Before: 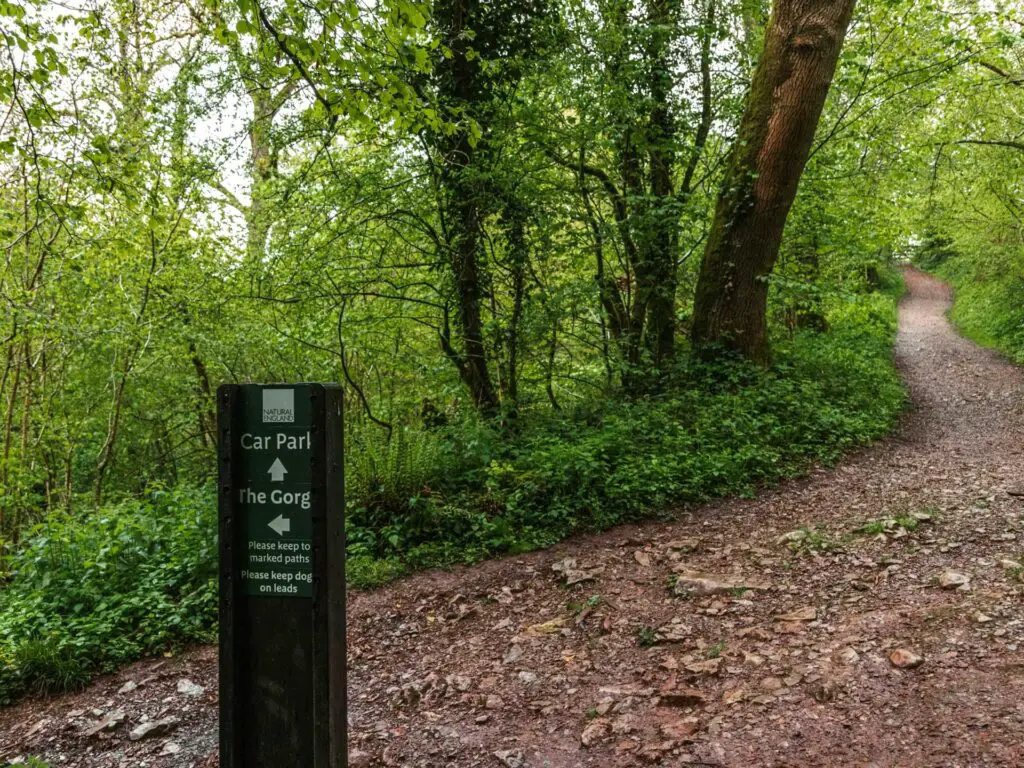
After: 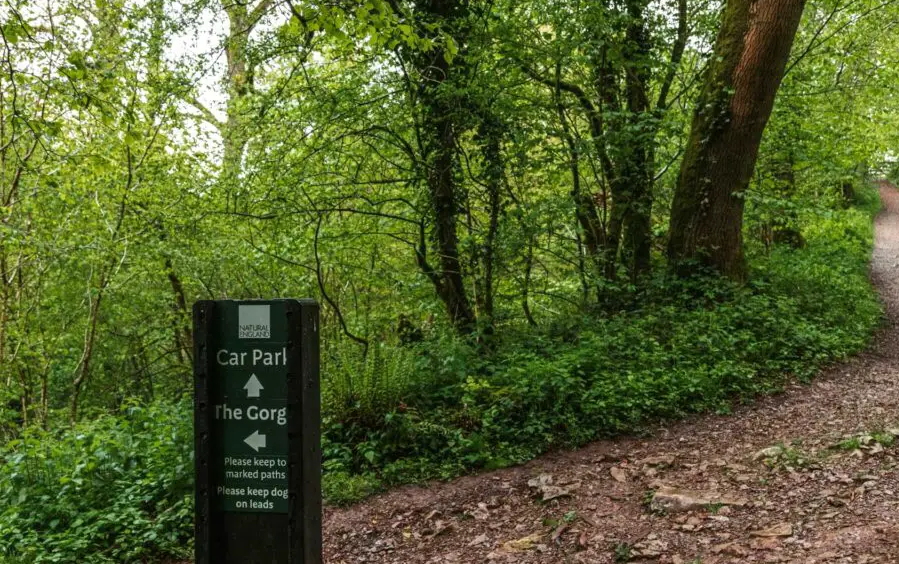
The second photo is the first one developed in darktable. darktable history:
crop and rotate: left 2.386%, top 11.056%, right 9.738%, bottom 15.489%
